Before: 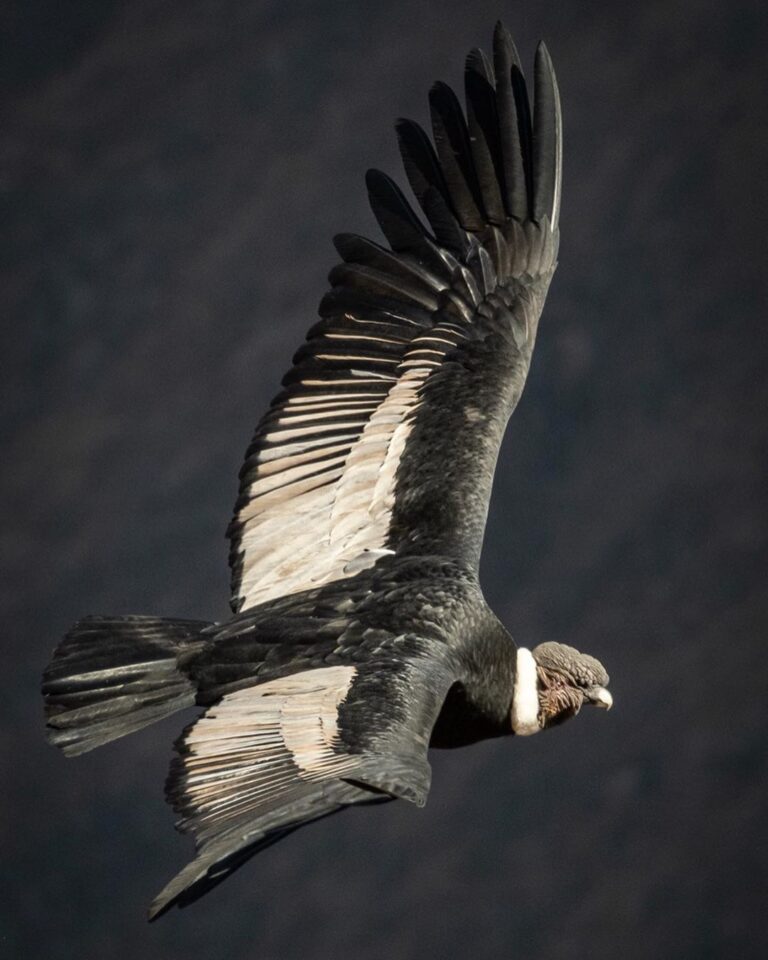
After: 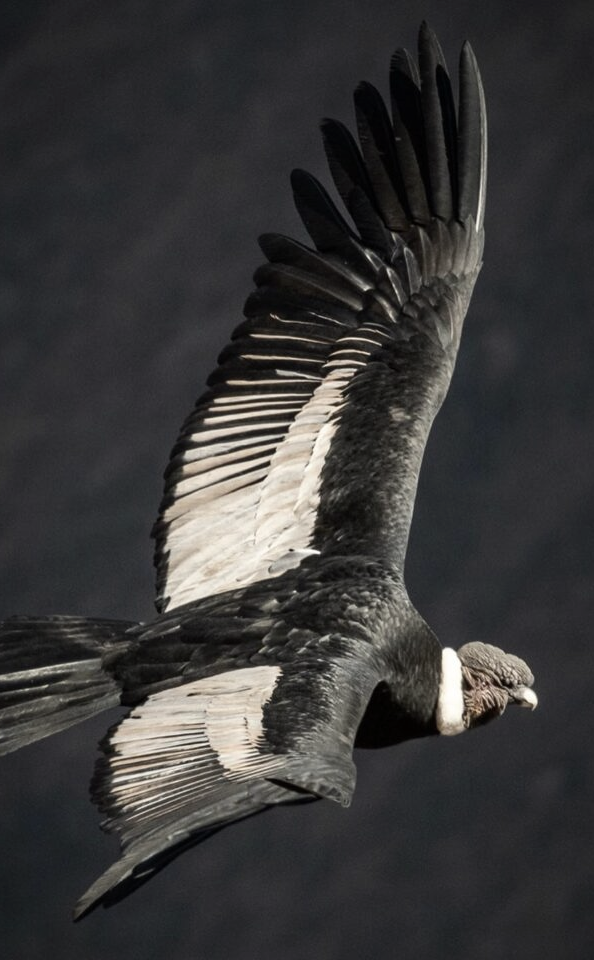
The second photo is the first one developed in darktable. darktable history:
contrast brightness saturation: contrast 0.1, saturation -0.36
crop: left 9.88%, right 12.664%
